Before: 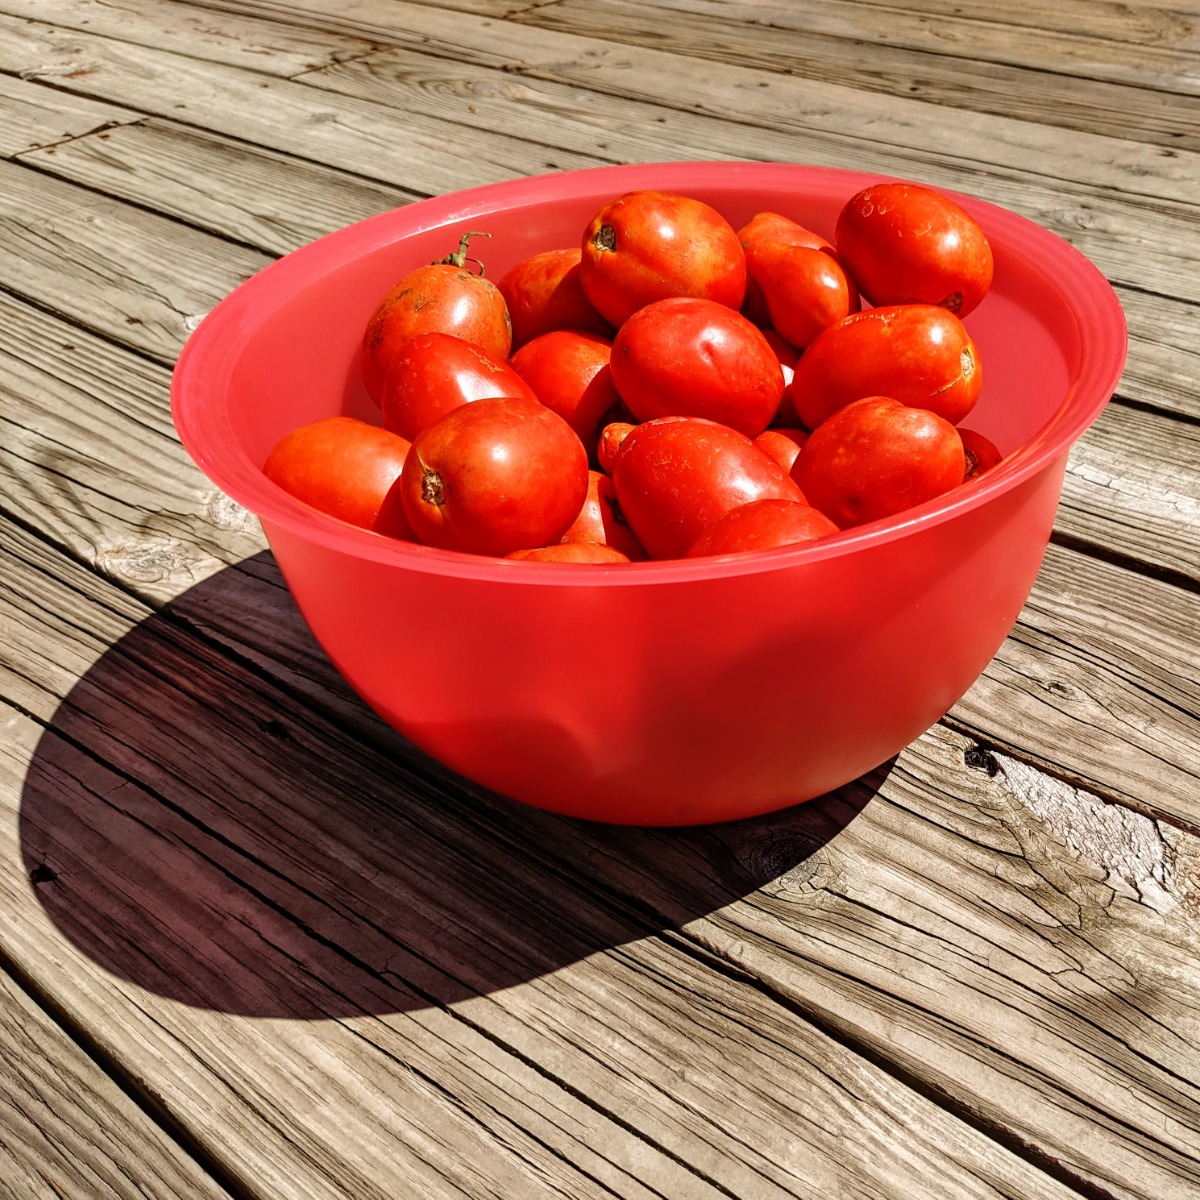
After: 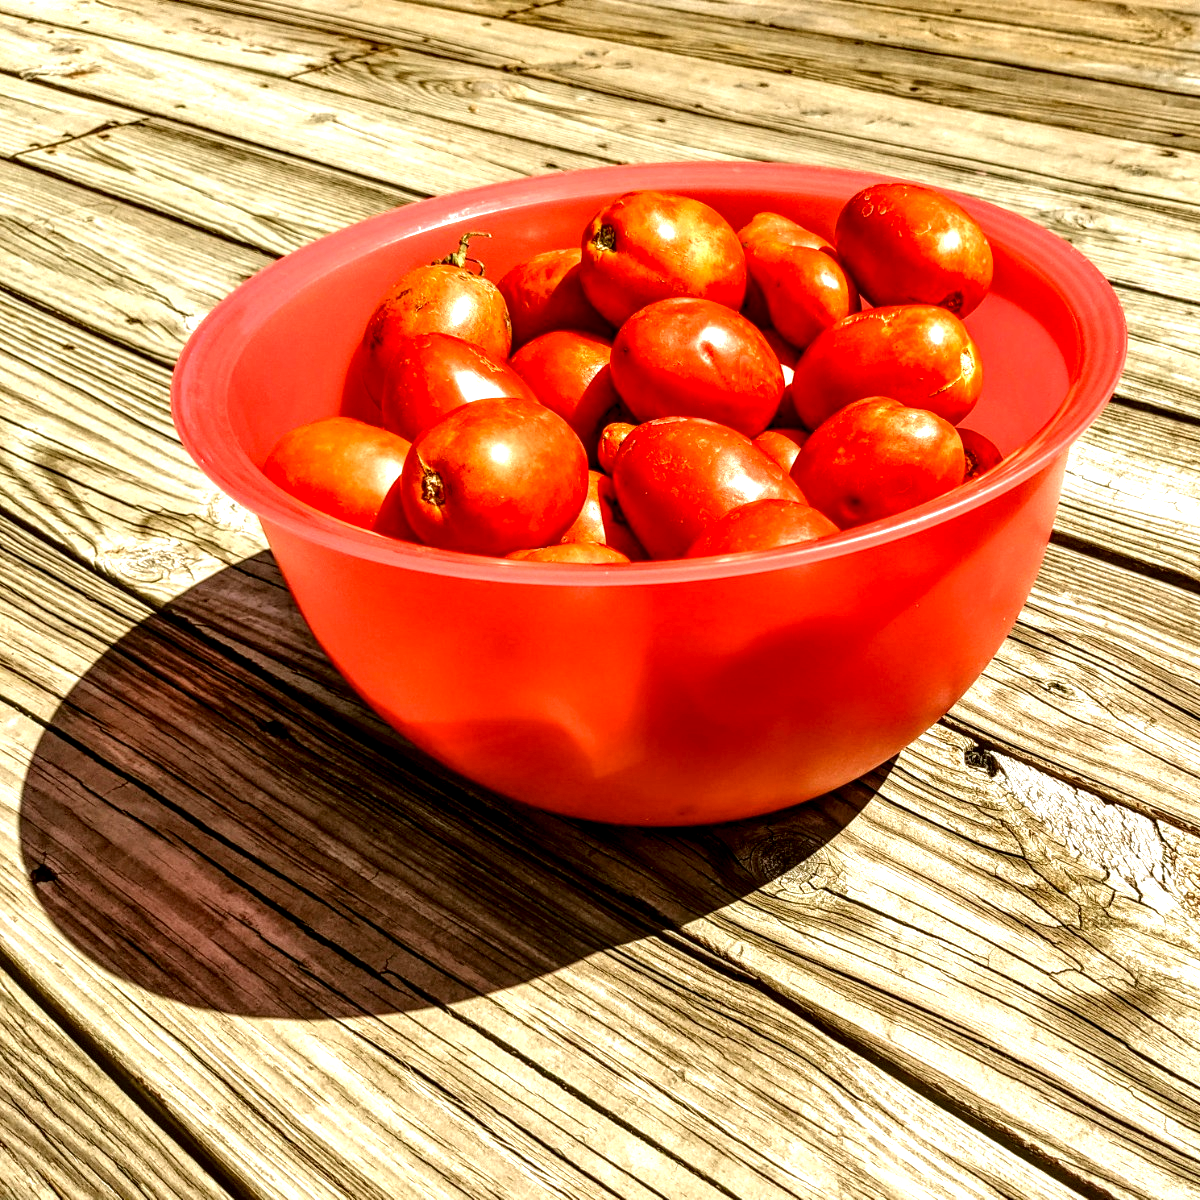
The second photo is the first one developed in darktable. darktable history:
local contrast: highlights 77%, shadows 56%, detail 175%, midtone range 0.43
color correction: highlights a* -1.25, highlights b* 10.37, shadows a* 0.249, shadows b* 19.68
exposure: exposure 0.816 EV, compensate highlight preservation false
